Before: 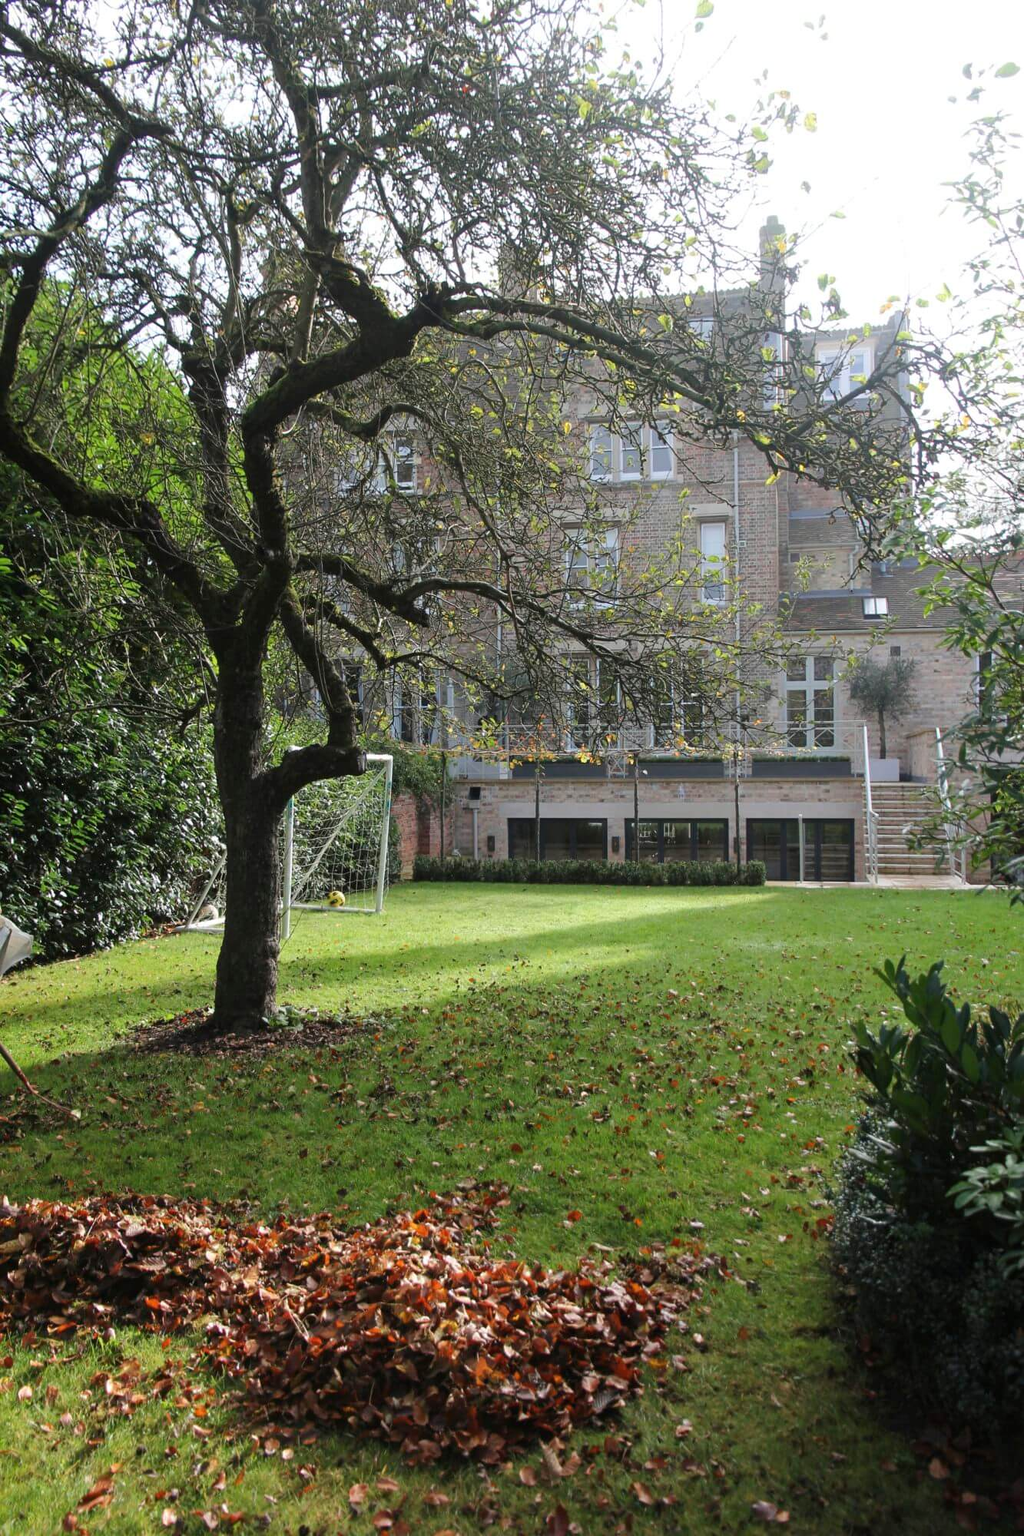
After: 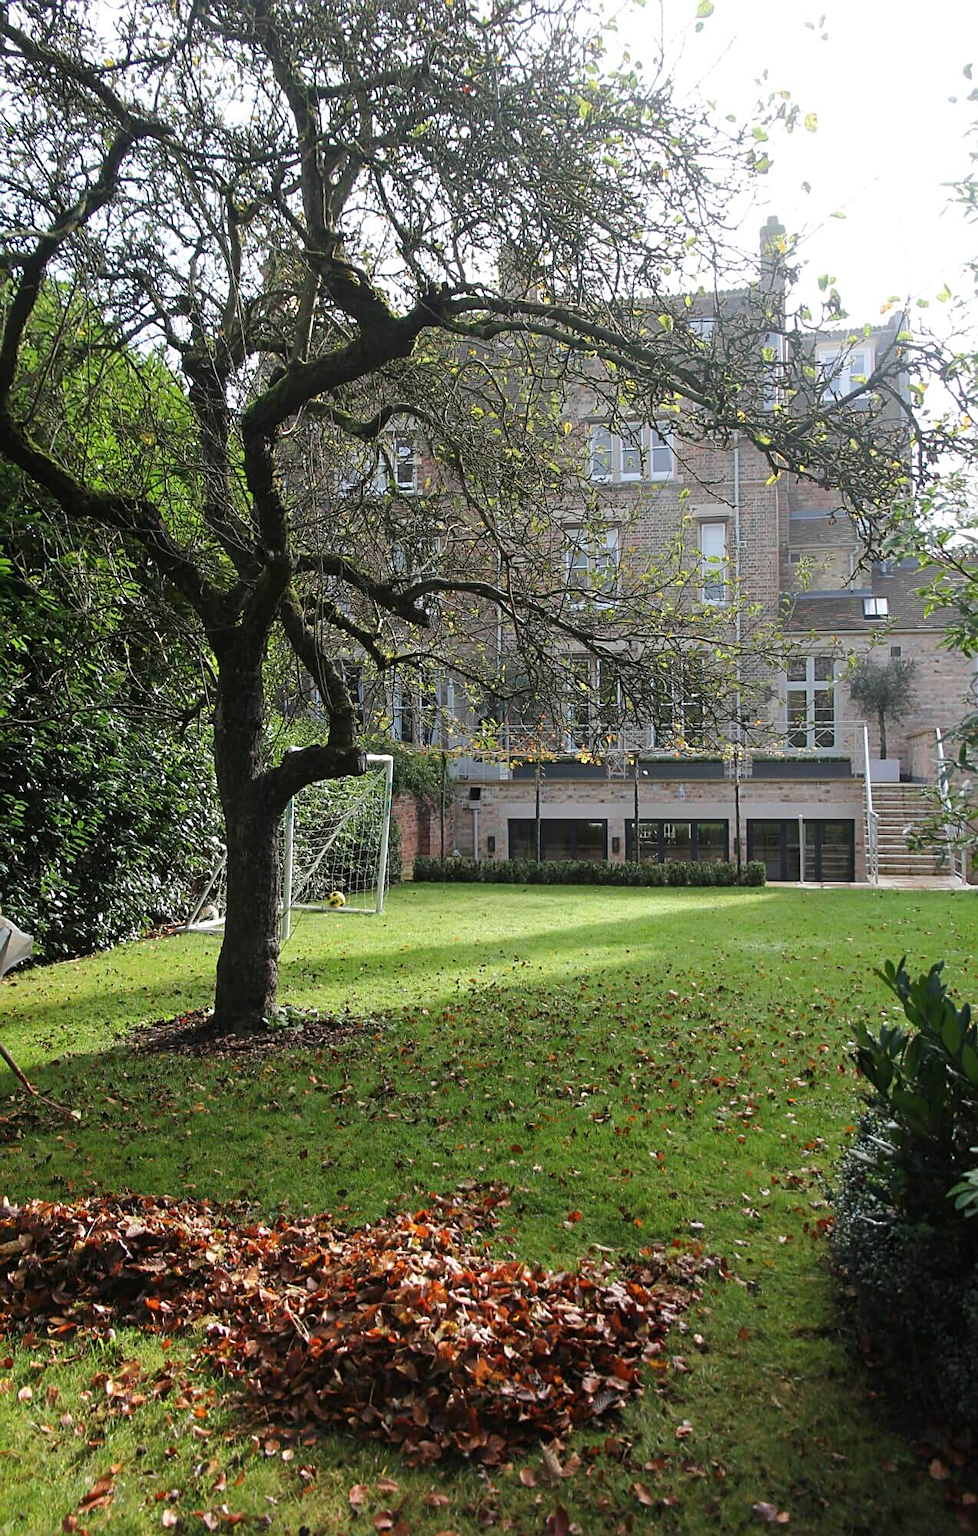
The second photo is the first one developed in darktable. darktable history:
crop: right 4.375%, bottom 0.045%
sharpen: on, module defaults
